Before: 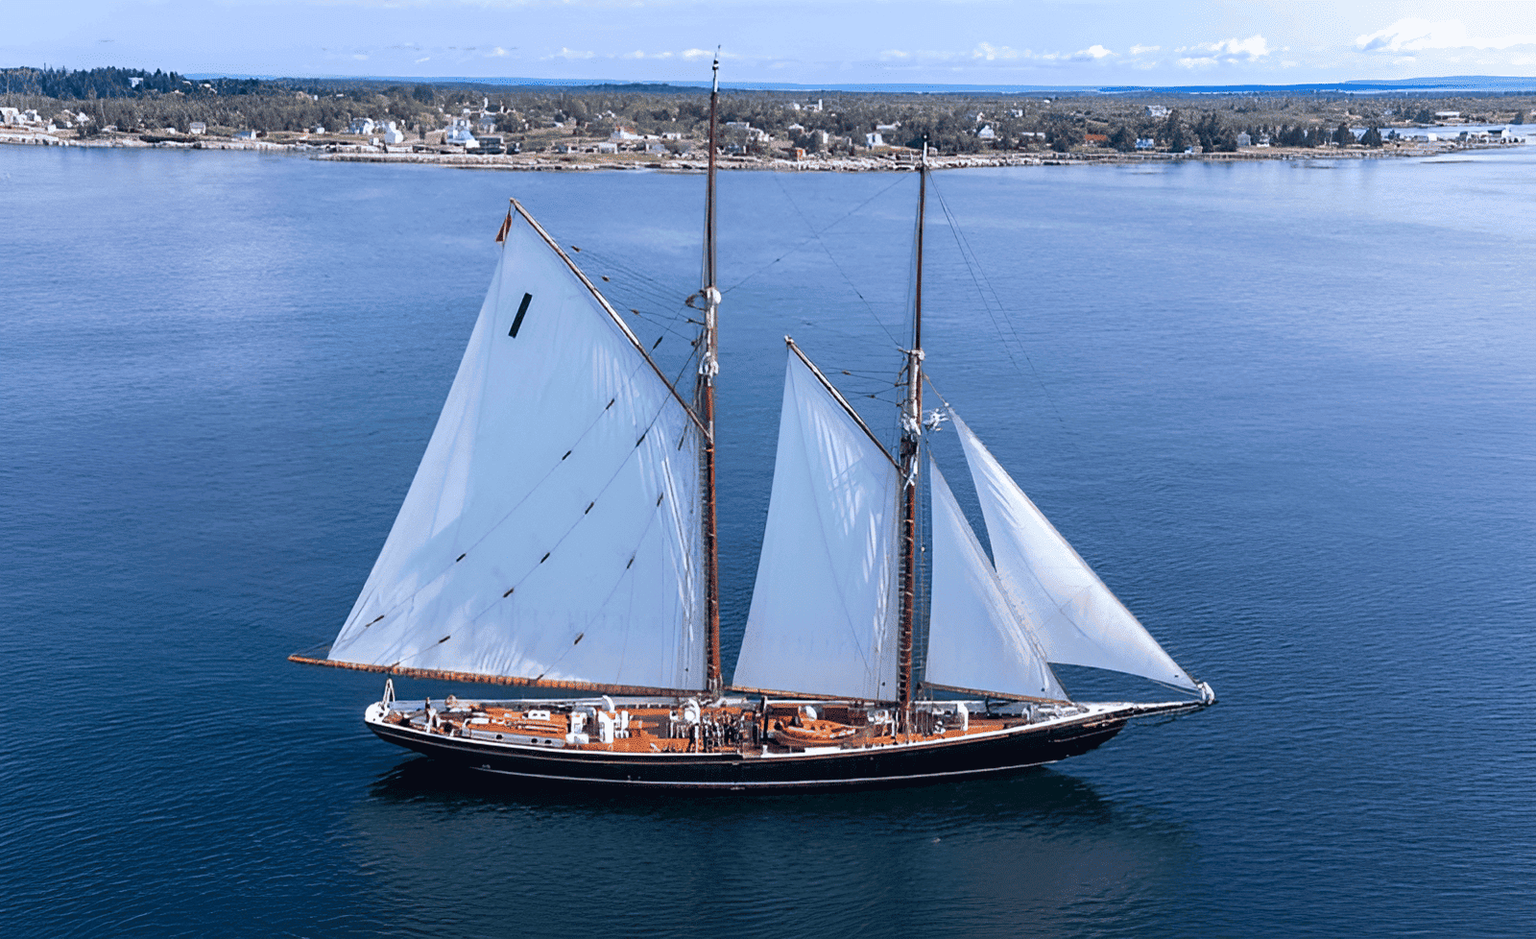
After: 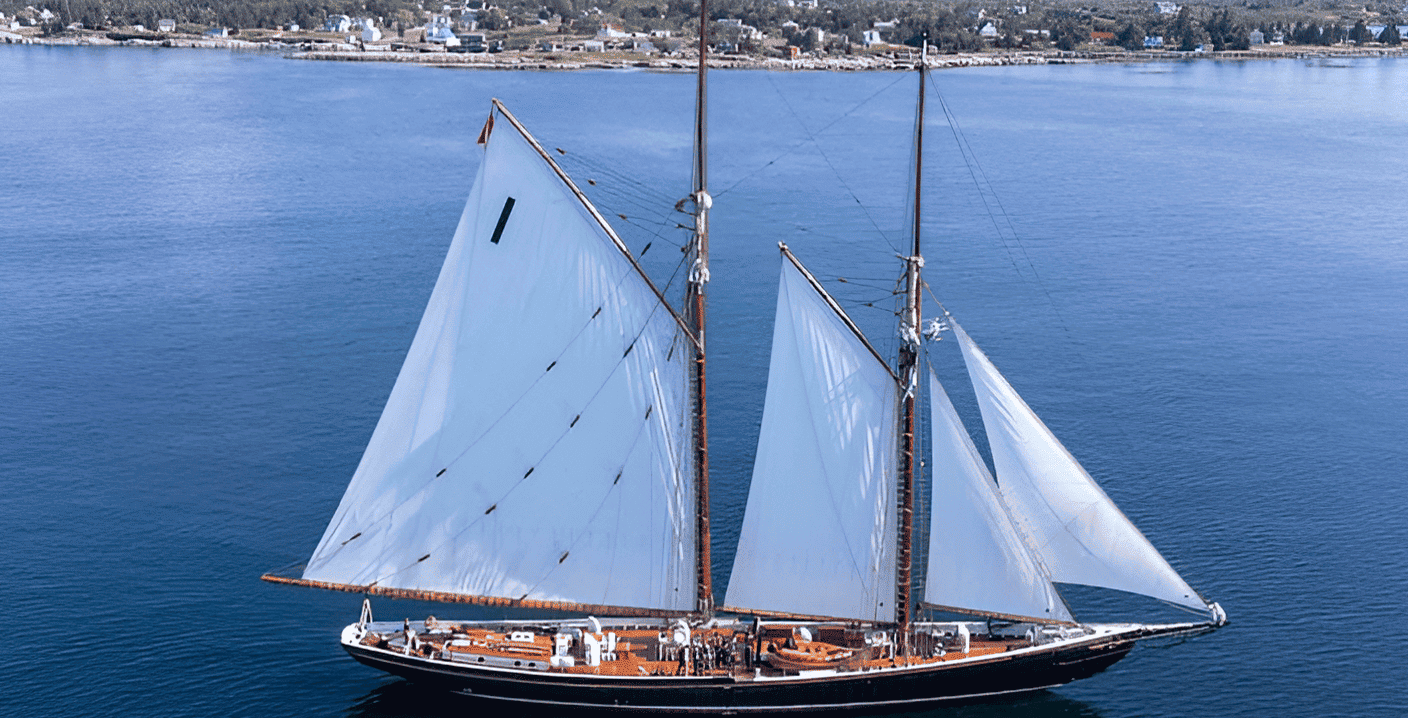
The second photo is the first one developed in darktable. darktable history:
crop and rotate: left 2.438%, top 11.205%, right 9.54%, bottom 15.357%
